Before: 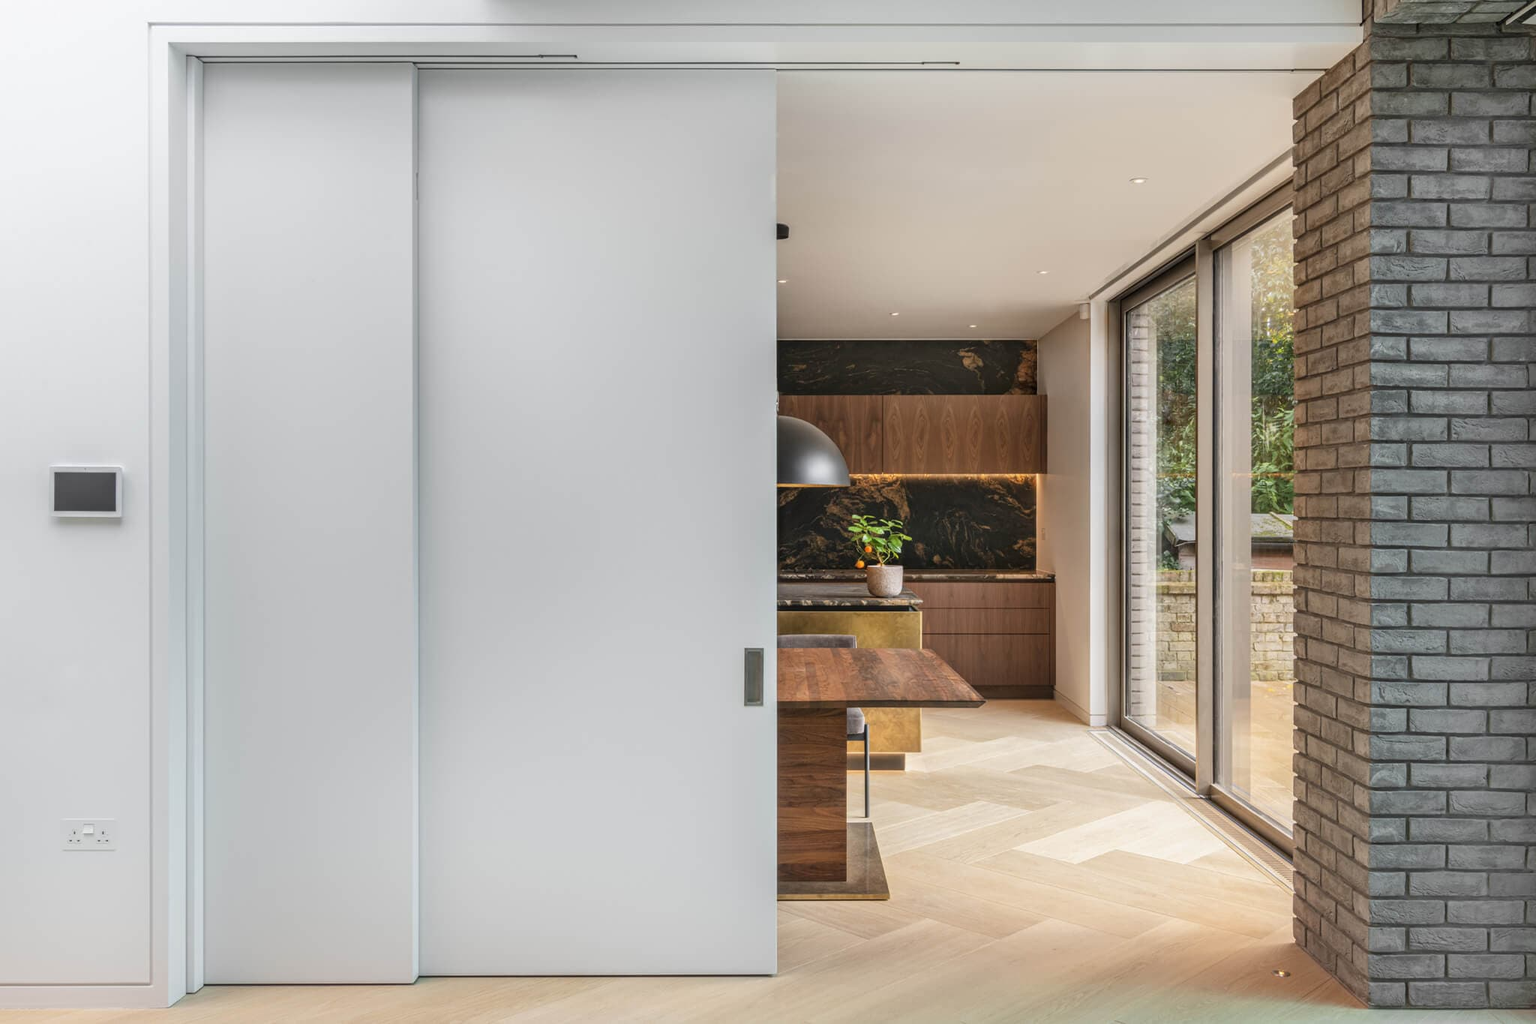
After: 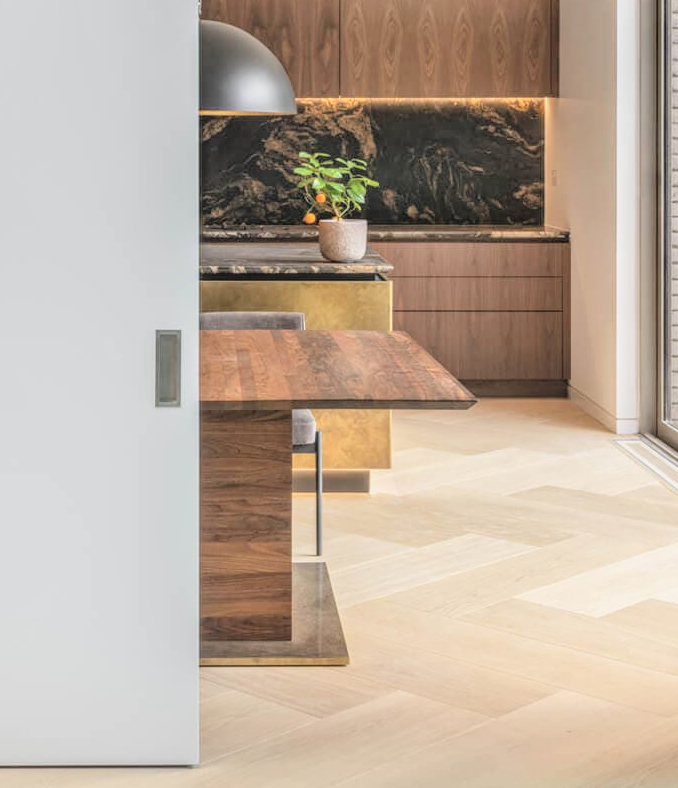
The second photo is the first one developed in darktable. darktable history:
crop: left 40.878%, top 39.176%, right 25.993%, bottom 3.081%
filmic rgb: black relative exposure -11.35 EV, white relative exposure 3.22 EV, hardness 6.76, color science v6 (2022)
contrast brightness saturation: brightness 0.28
local contrast: on, module defaults
